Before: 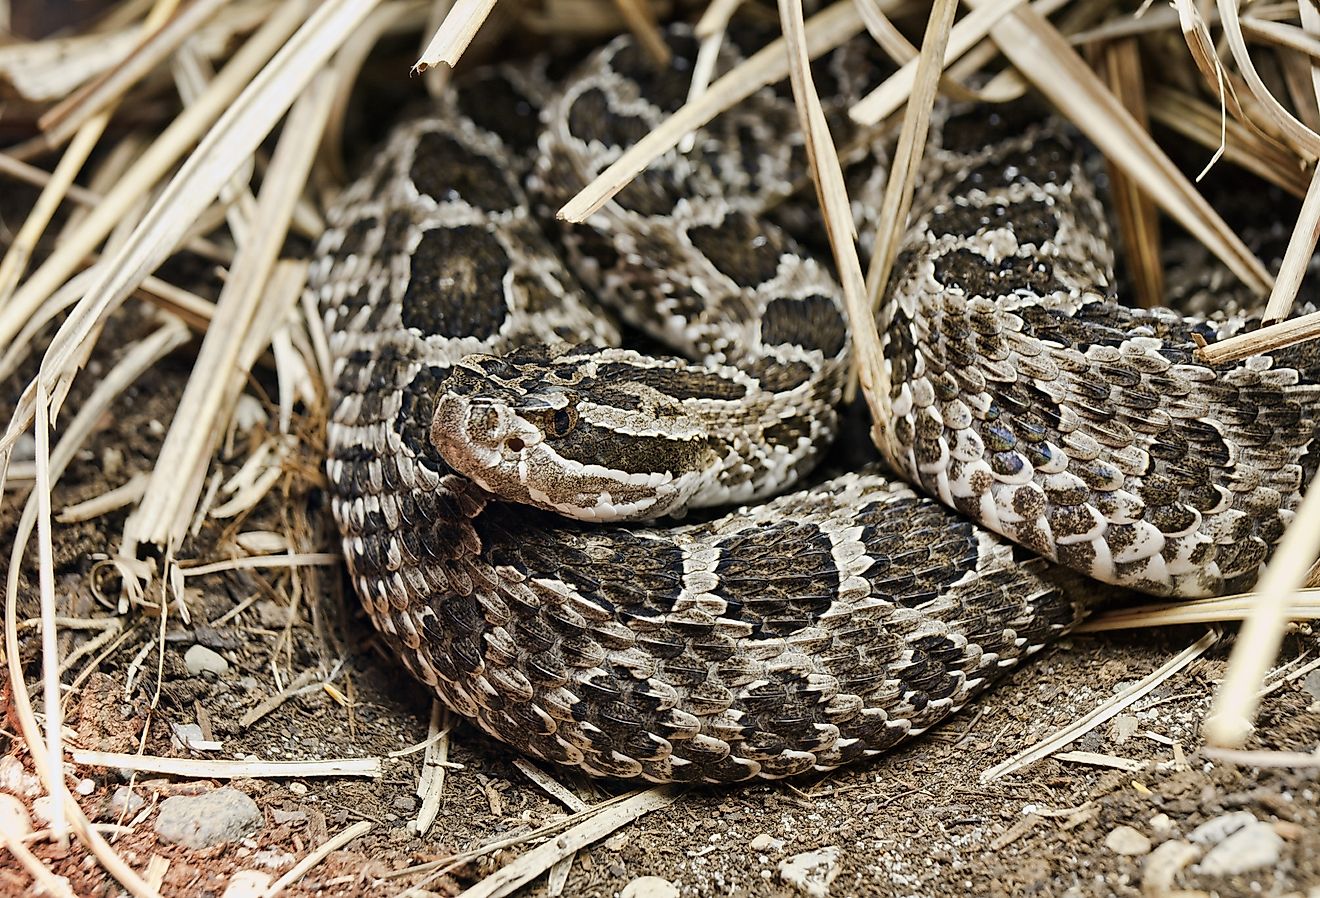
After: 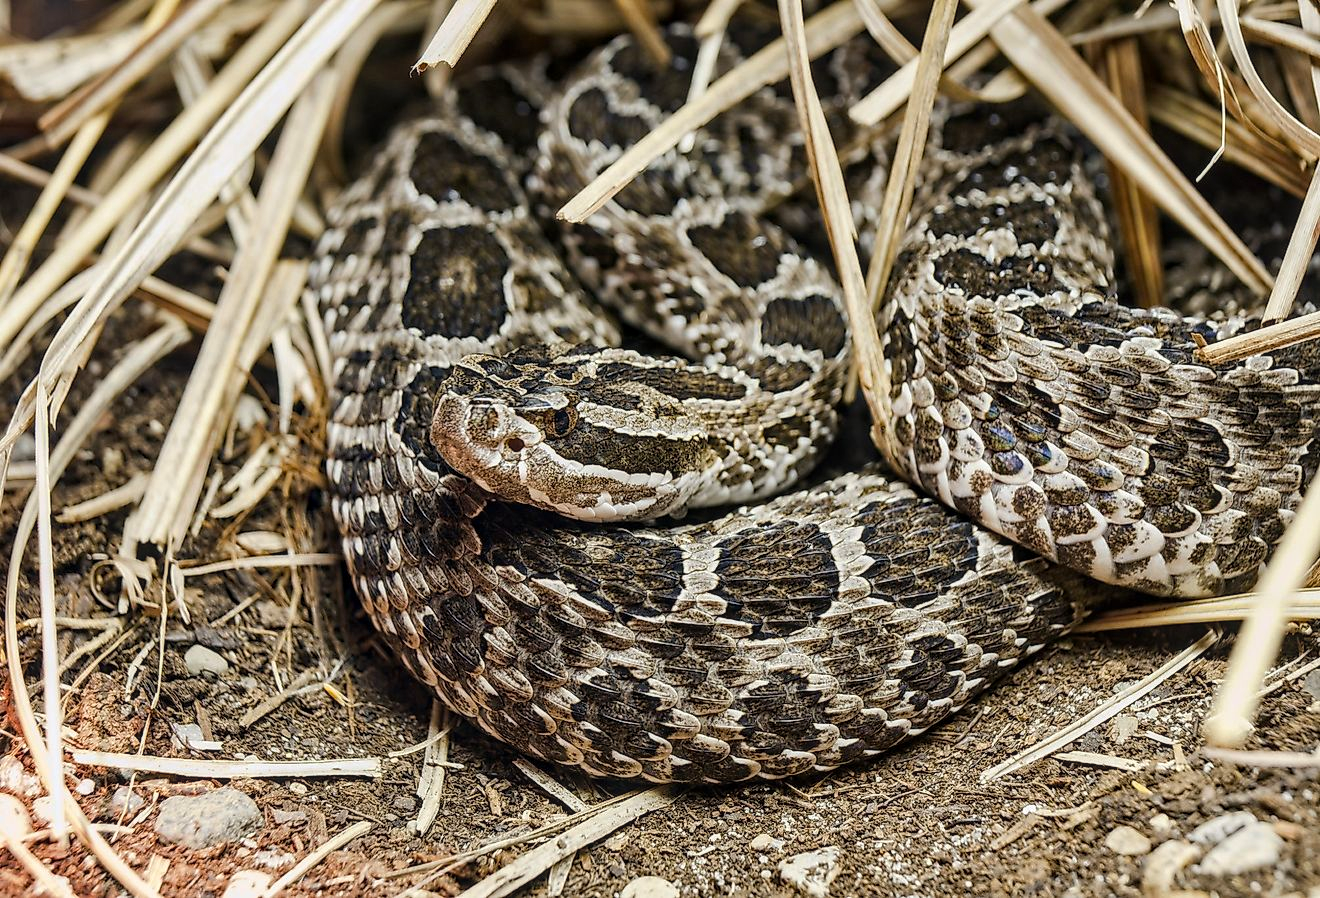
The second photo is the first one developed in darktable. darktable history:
color balance rgb: linear chroma grading › global chroma 8.937%, perceptual saturation grading › global saturation 0.057%, global vibrance 20%
local contrast: on, module defaults
